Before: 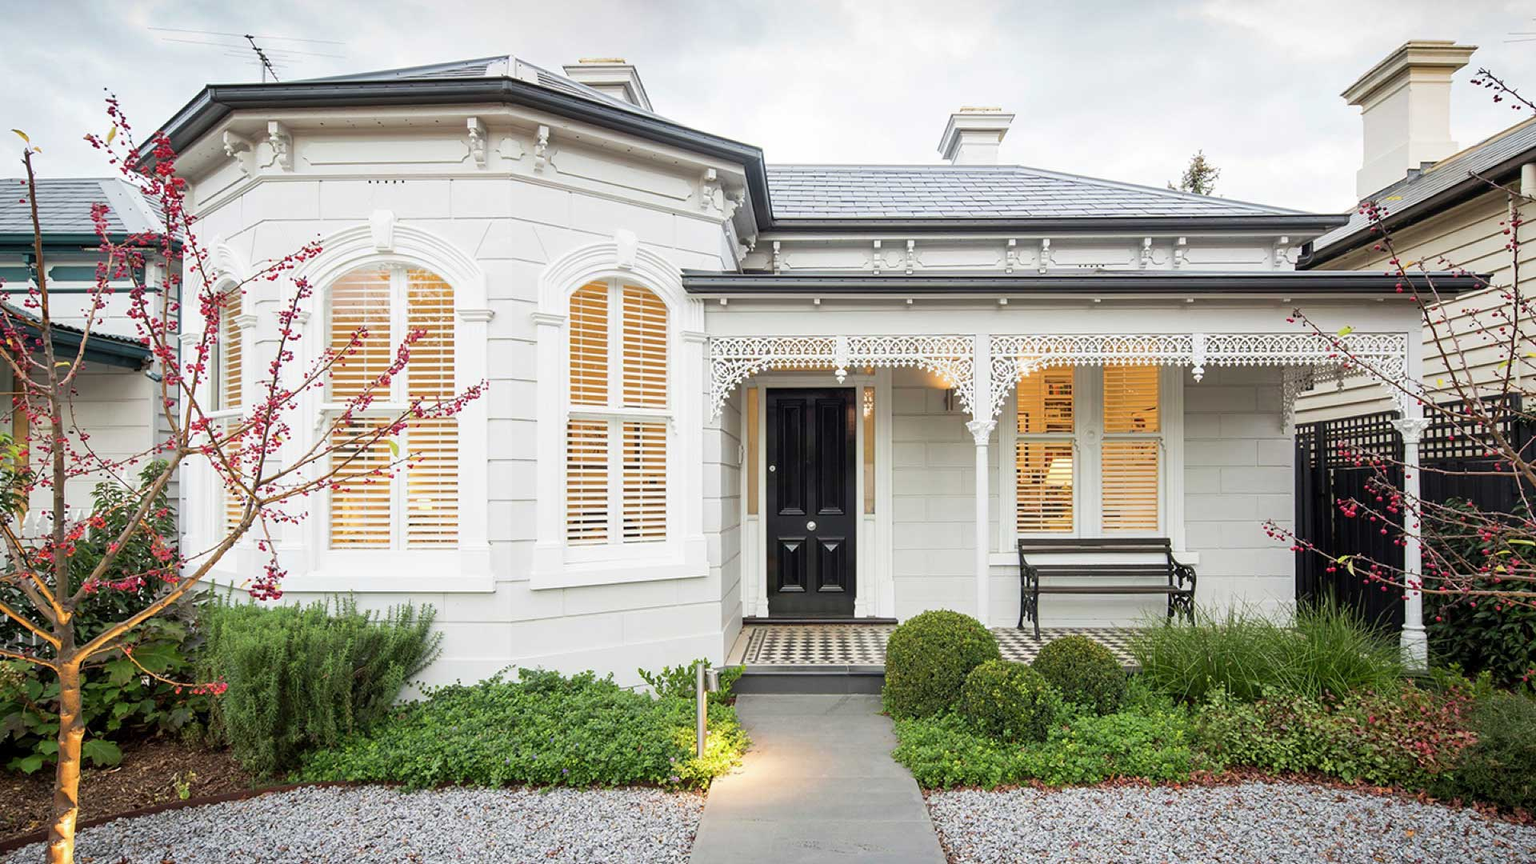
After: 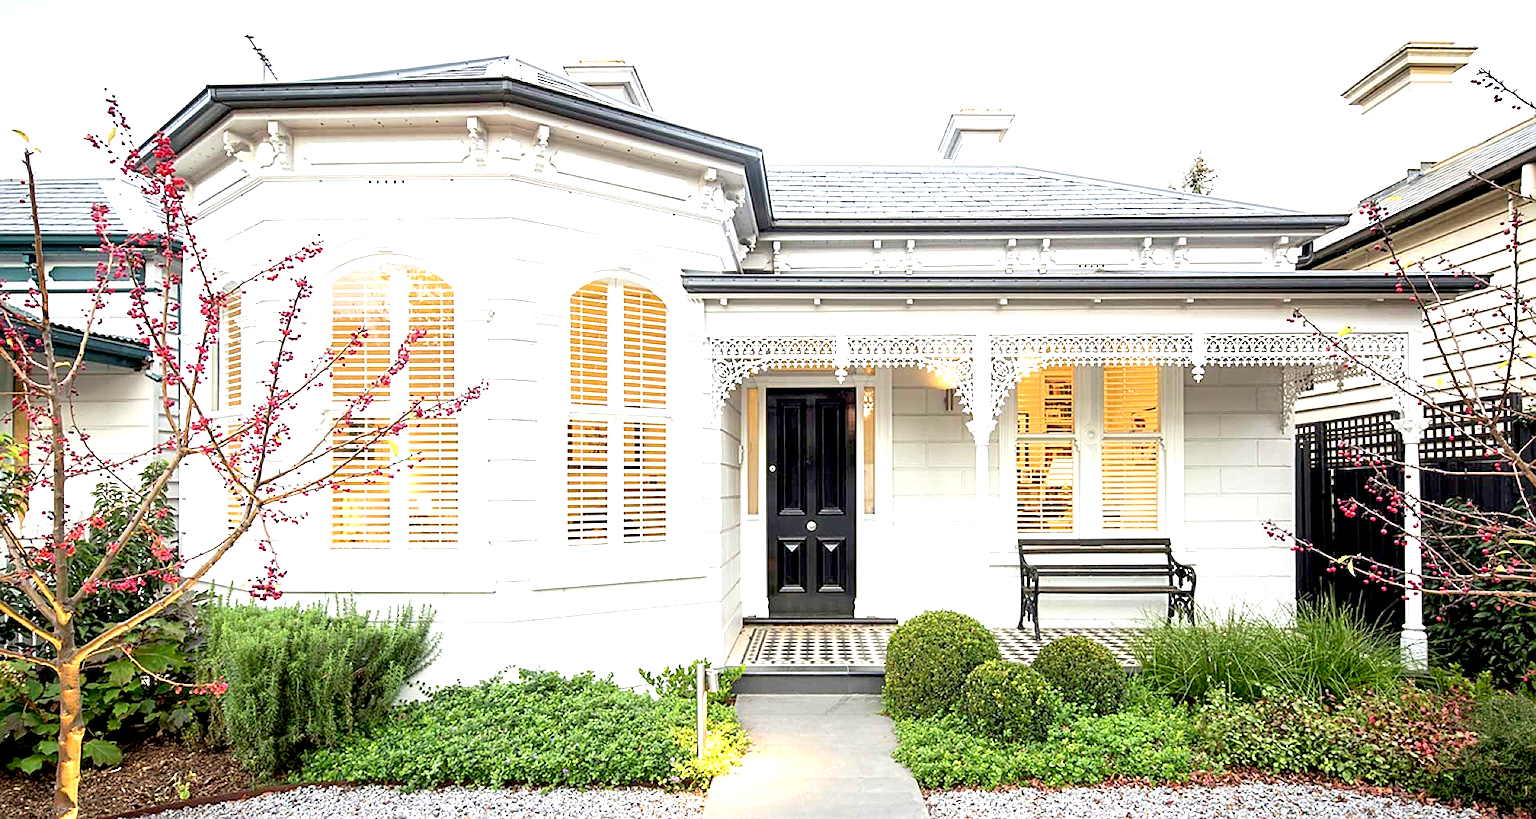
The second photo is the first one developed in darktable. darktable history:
exposure: black level correction 0.008, exposure 0.981 EV, compensate highlight preservation false
tone curve: curves: ch0 [(0, 0) (0.584, 0.595) (1, 1)], preserve colors none
sharpen: on, module defaults
crop and rotate: top 0.007%, bottom 5.159%
